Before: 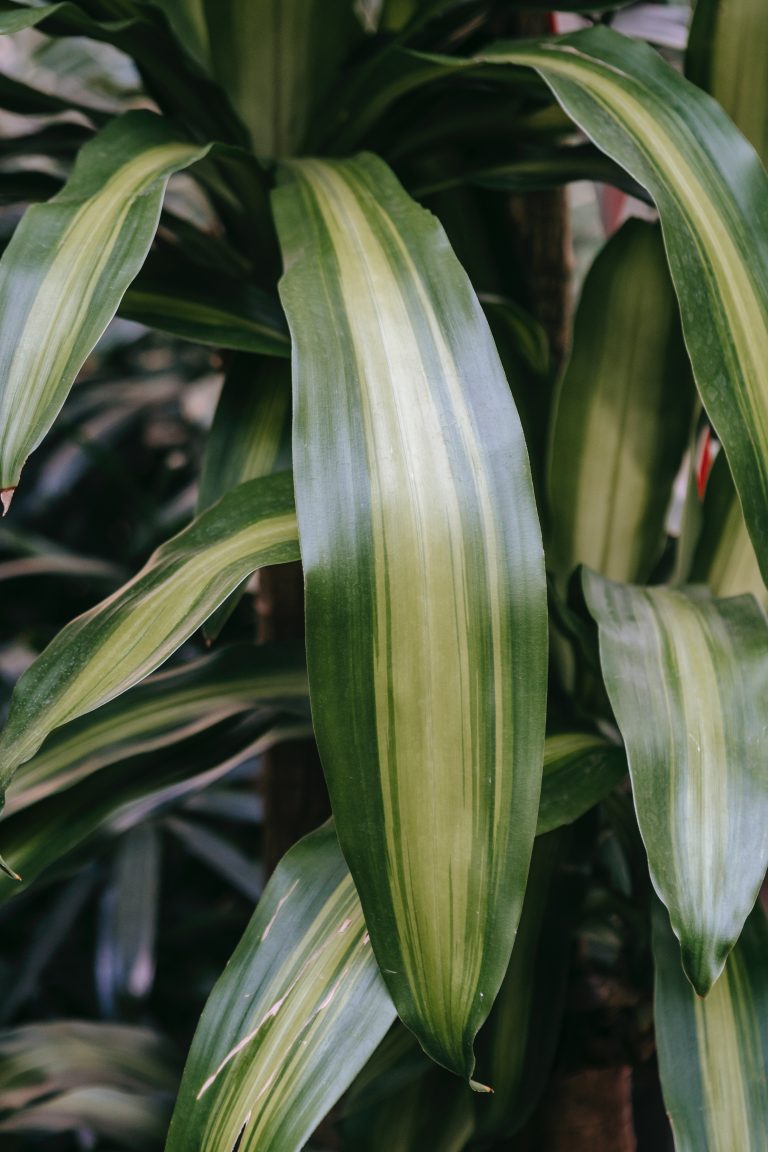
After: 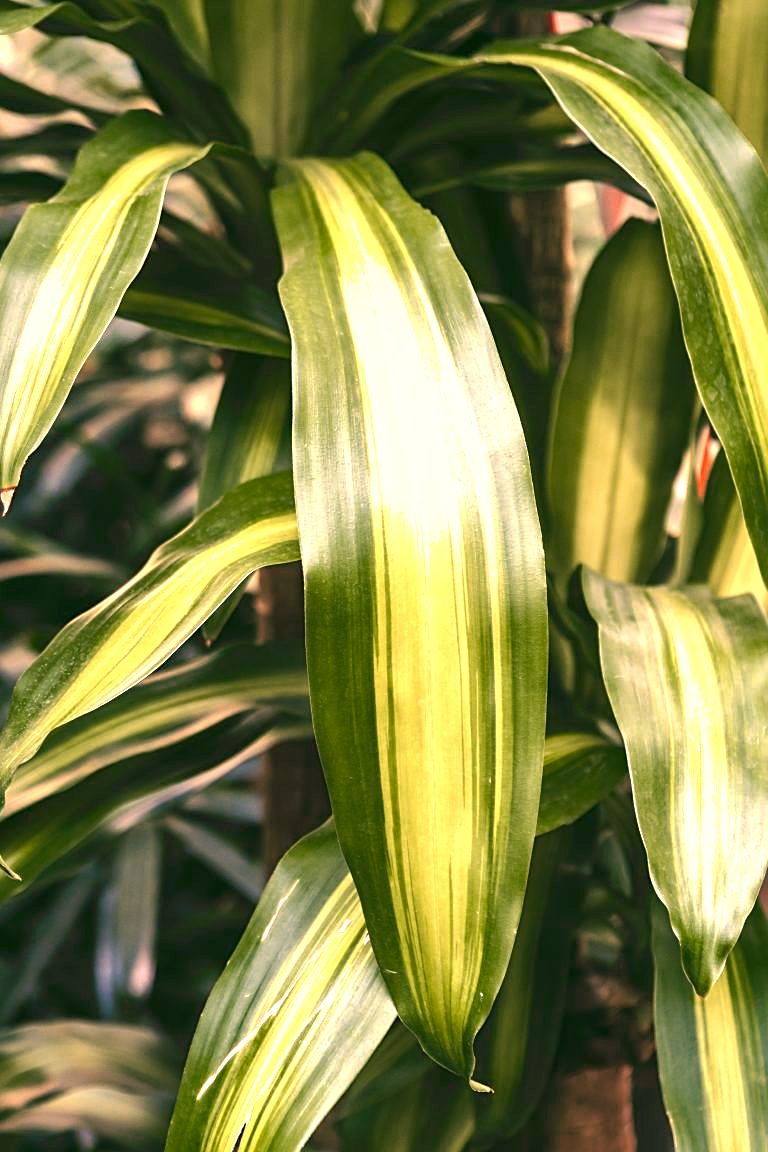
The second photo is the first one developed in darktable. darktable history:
white balance: red 1.138, green 0.996, blue 0.812
sharpen: on, module defaults
exposure: black level correction 0, exposure 1.015 EV, compensate exposure bias true, compensate highlight preservation false
color zones: curves: ch0 [(0.099, 0.624) (0.257, 0.596) (0.384, 0.376) (0.529, 0.492) (0.697, 0.564) (0.768, 0.532) (0.908, 0.644)]; ch1 [(0.112, 0.564) (0.254, 0.612) (0.432, 0.676) (0.592, 0.456) (0.743, 0.684) (0.888, 0.536)]; ch2 [(0.25, 0.5) (0.469, 0.36) (0.75, 0.5)]
shadows and highlights: on, module defaults
